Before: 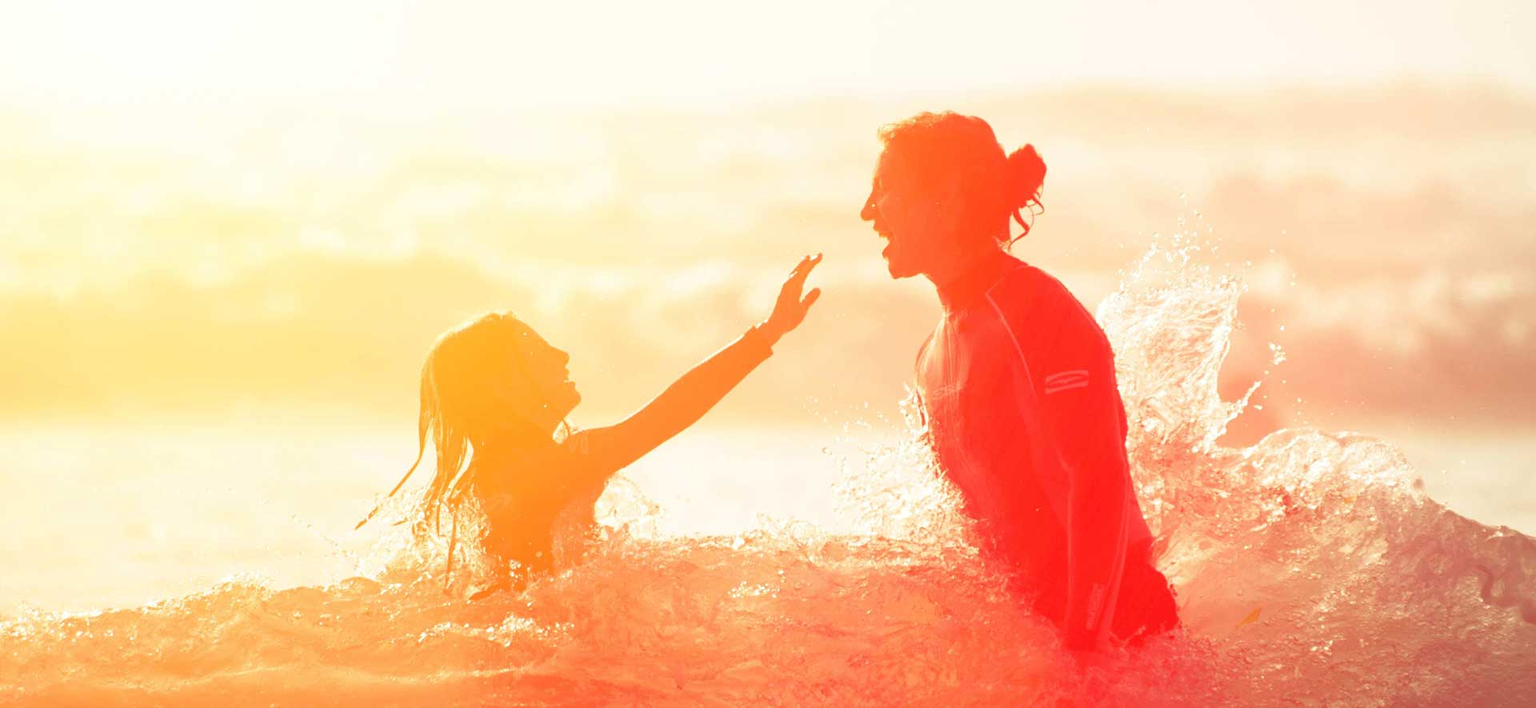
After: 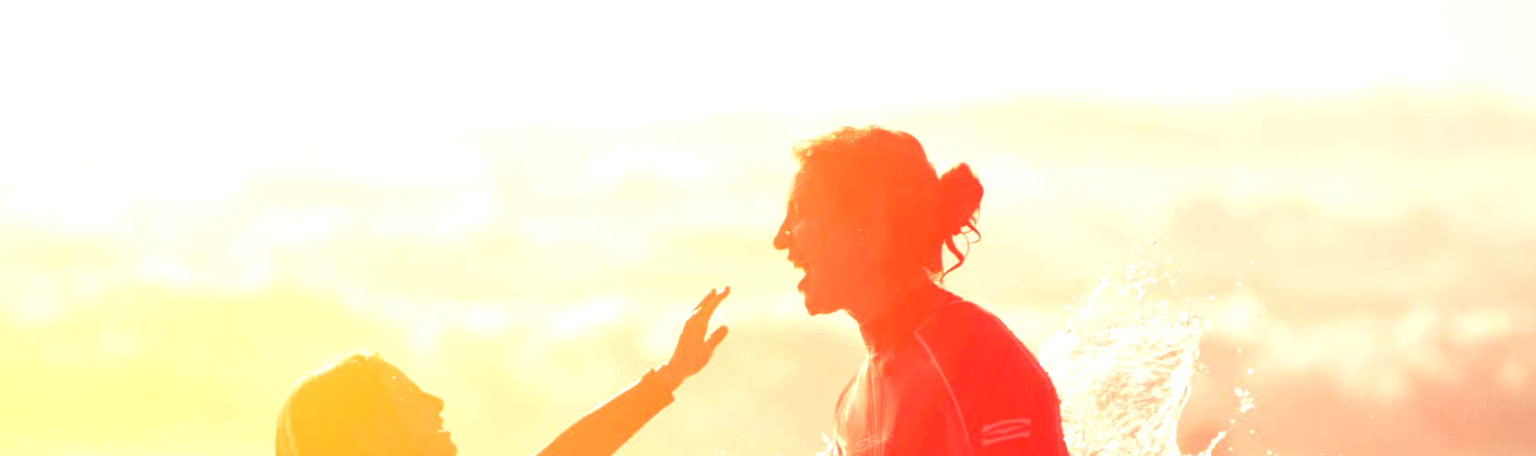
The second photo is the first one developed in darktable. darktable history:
contrast equalizer: y [[0.515 ×6], [0.507 ×6], [0.425 ×6], [0 ×6], [0 ×6]], mix 0.304
crop and rotate: left 11.516%, bottom 42.923%
exposure: exposure 0.344 EV, compensate highlight preservation false
